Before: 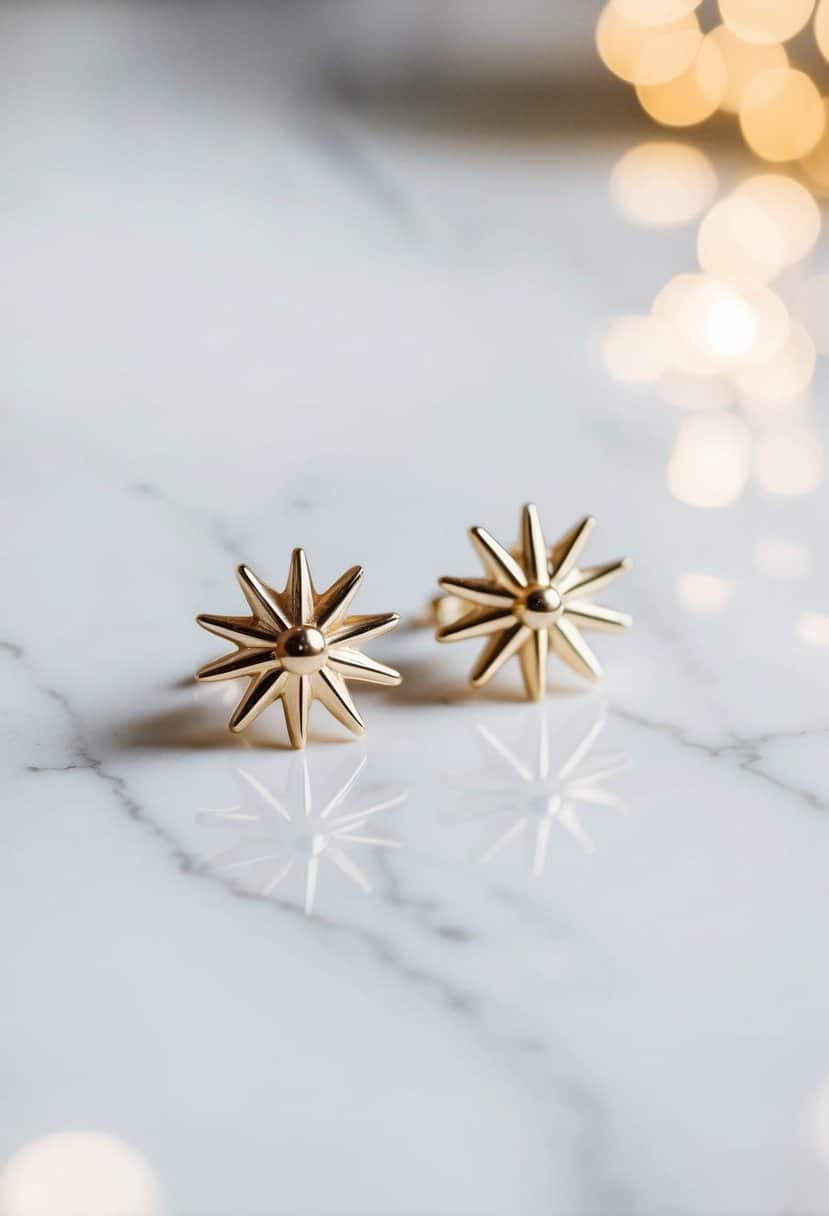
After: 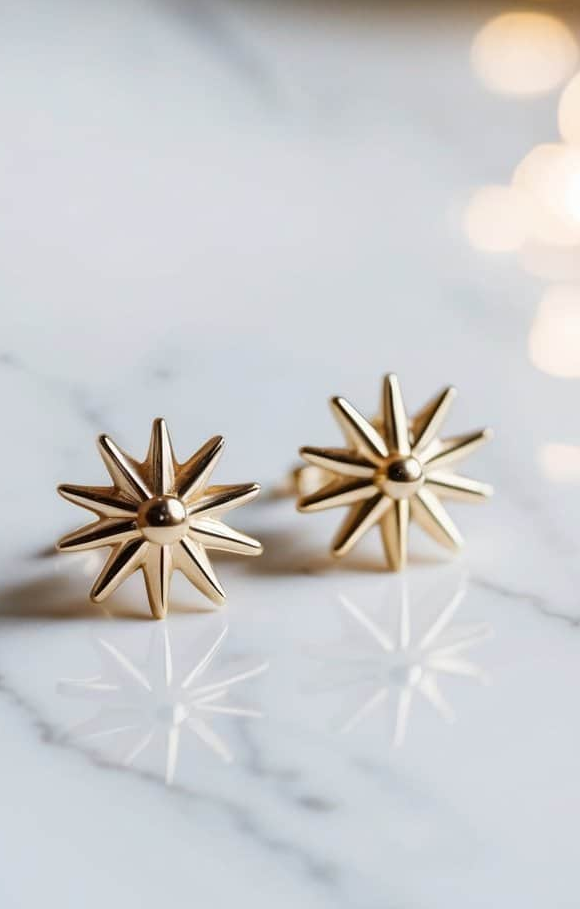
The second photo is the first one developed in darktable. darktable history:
crop and rotate: left 16.886%, top 10.734%, right 13.055%, bottom 14.504%
